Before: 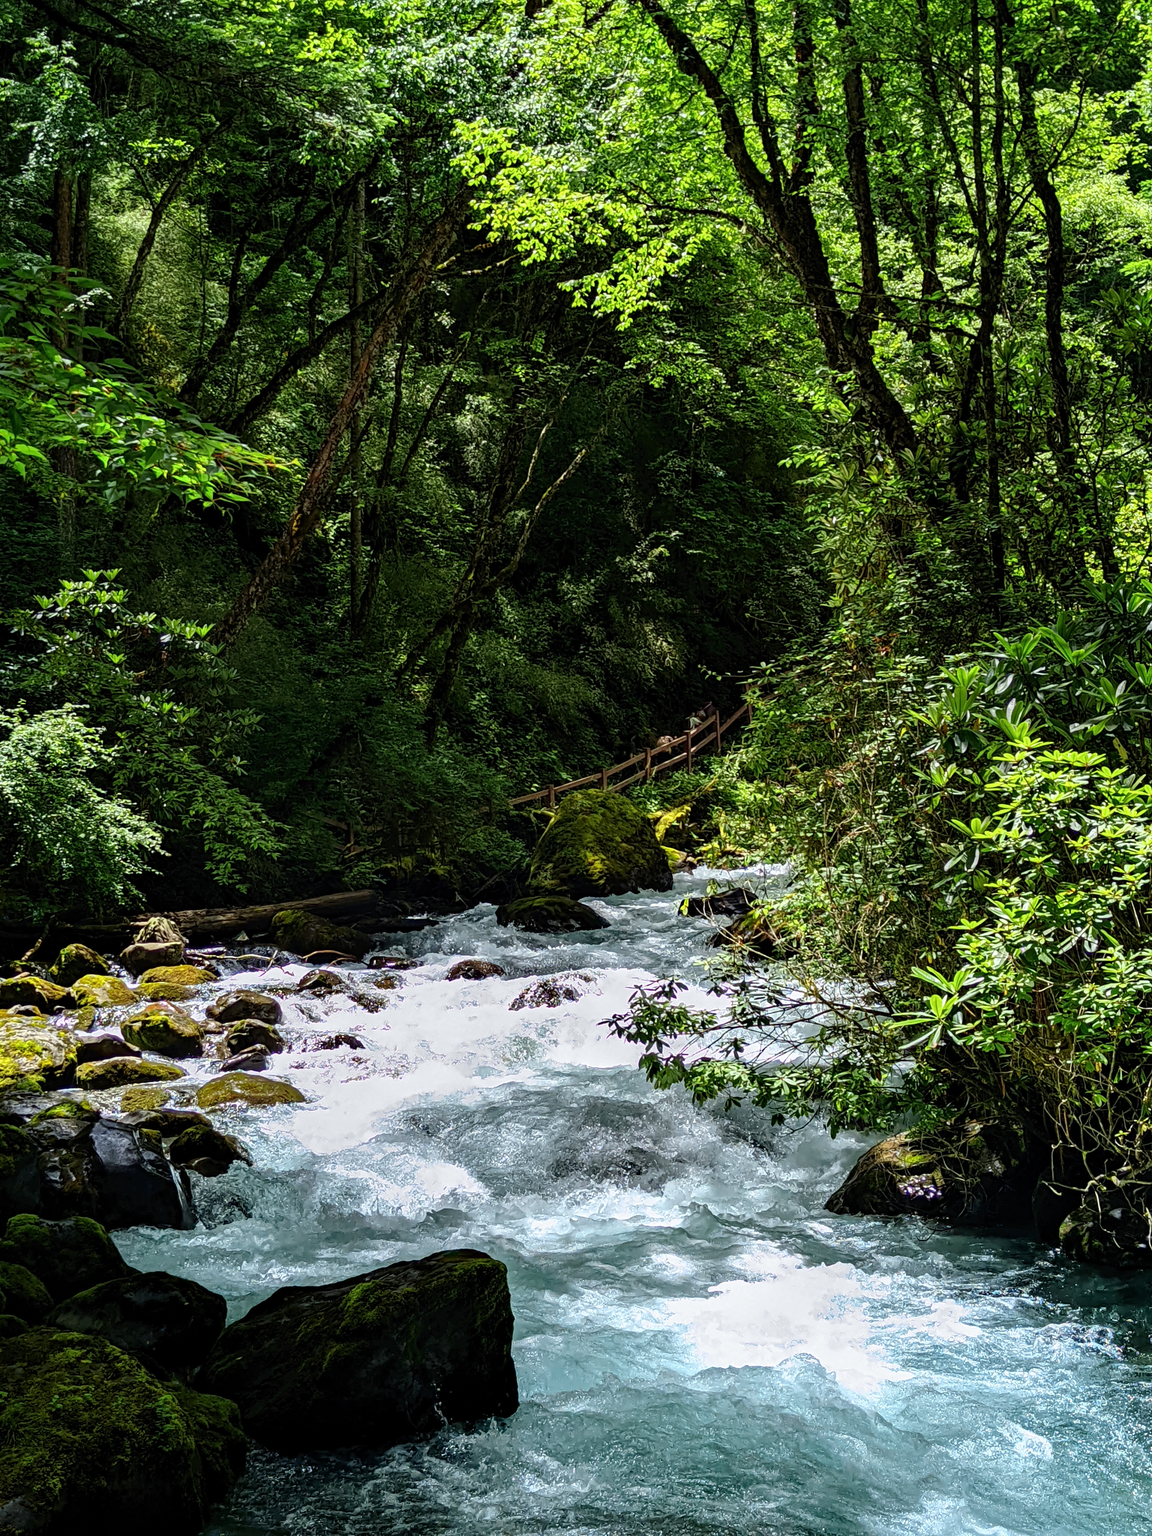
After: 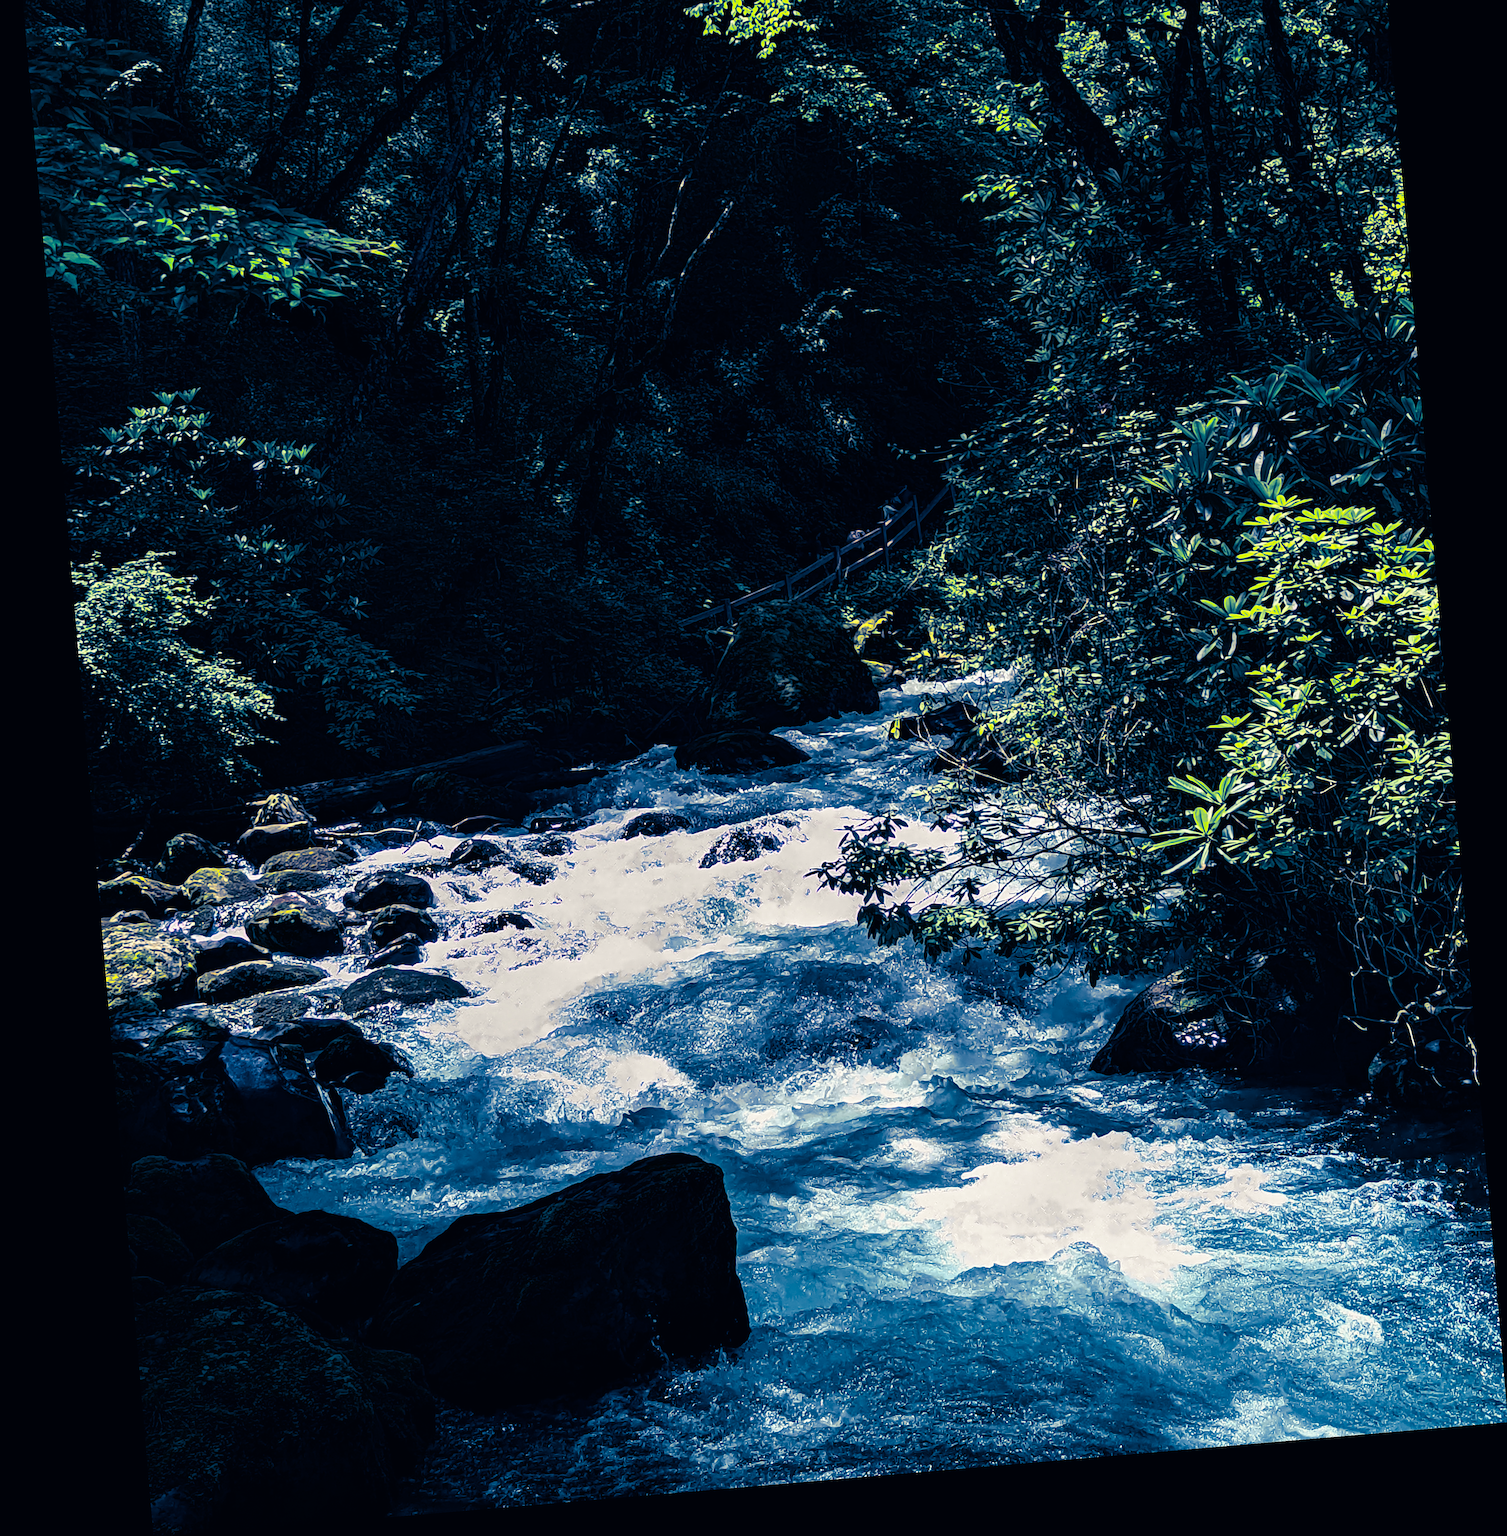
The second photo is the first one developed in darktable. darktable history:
contrast brightness saturation: brightness -0.2, saturation 0.08
split-toning: shadows › hue 226.8°, shadows › saturation 1, highlights › saturation 0, balance -61.41
rotate and perspective: rotation -4.86°, automatic cropping off
sharpen: amount 0.2
color balance rgb: shadows lift › chroma 2%, shadows lift › hue 219.6°, power › hue 313.2°, highlights gain › chroma 3%, highlights gain › hue 75.6°, global offset › luminance 0.5%, perceptual saturation grading › global saturation 15.33%, perceptual saturation grading › highlights -19.33%, perceptual saturation grading › shadows 20%, global vibrance 20%
crop and rotate: top 19.998%
